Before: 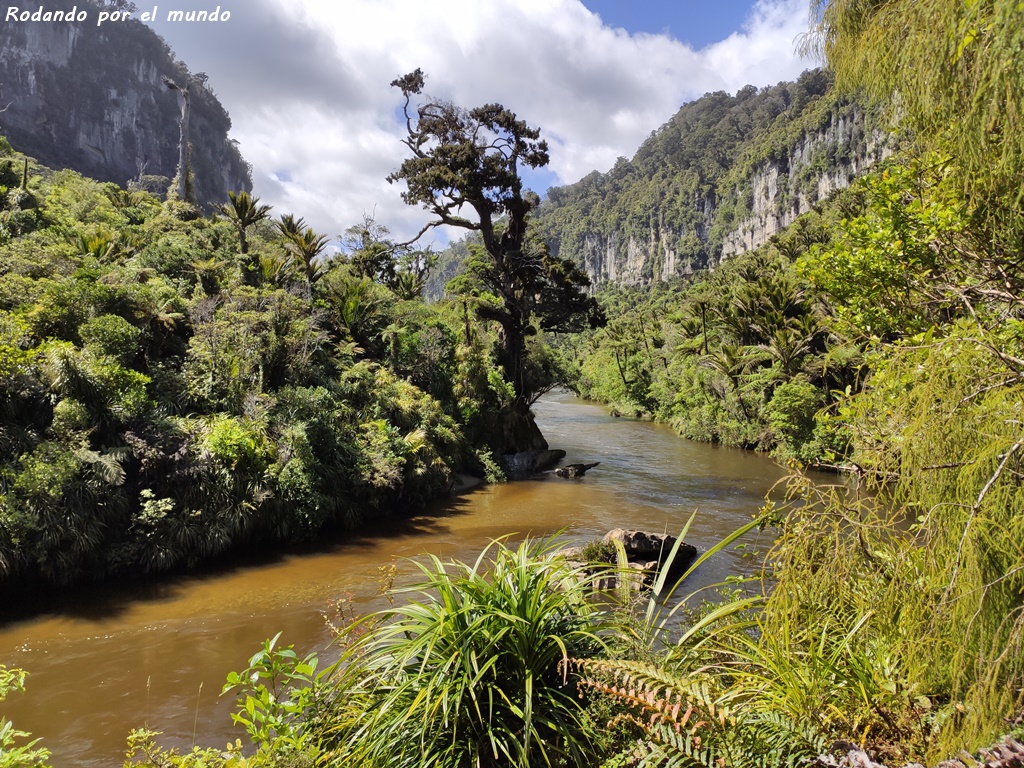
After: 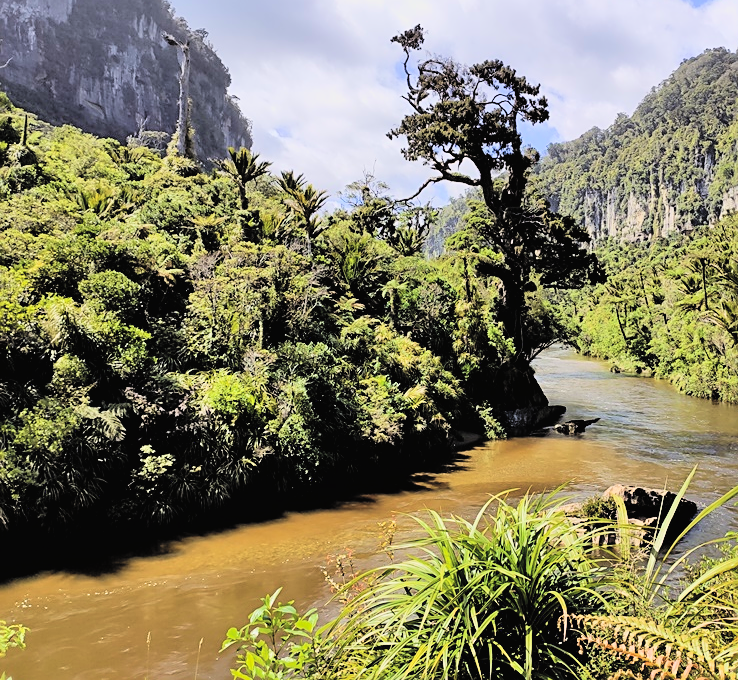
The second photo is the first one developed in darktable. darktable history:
velvia: on, module defaults
sharpen: on, module defaults
crop: top 5.785%, right 27.834%, bottom 5.625%
levels: black 0.104%
exposure: exposure -0.003 EV, compensate highlight preservation false
filmic rgb: black relative exposure -5.13 EV, white relative exposure 3.98 EV, hardness 2.9, contrast 1.297, color science v6 (2022)
contrast brightness saturation: contrast 0.098, brightness 0.313, saturation 0.14
